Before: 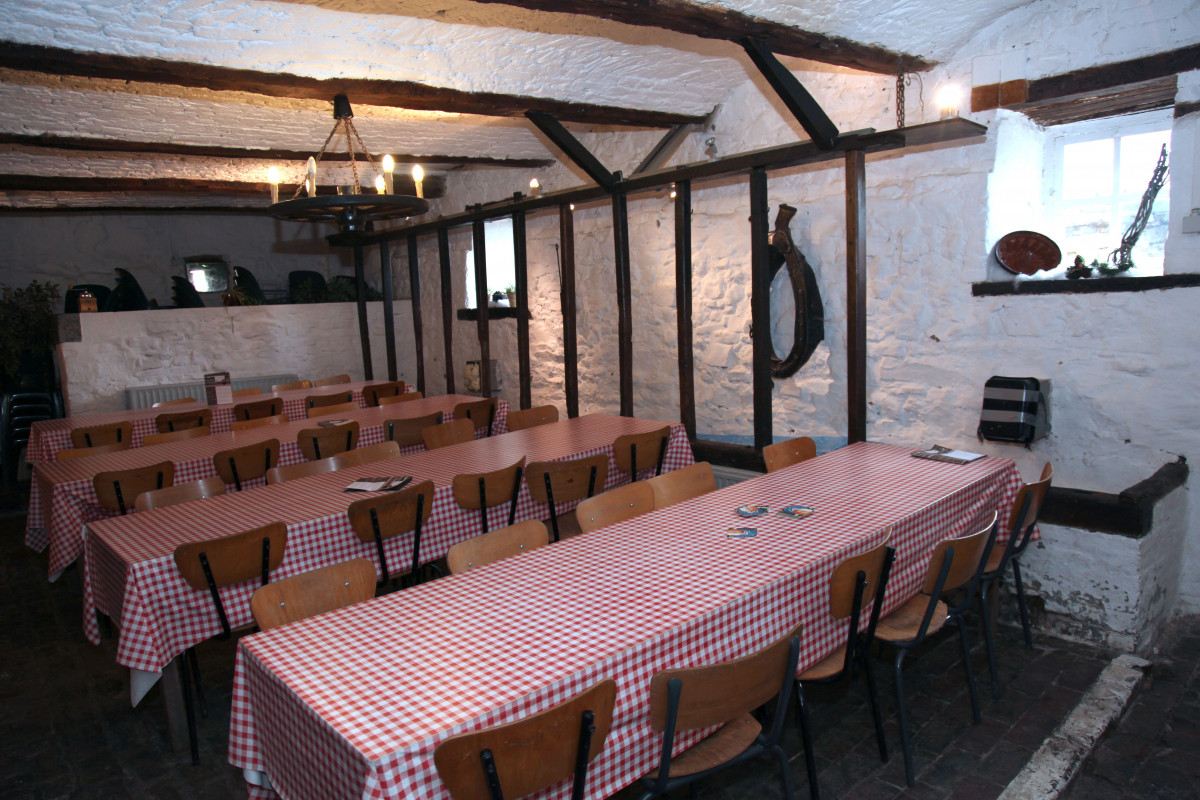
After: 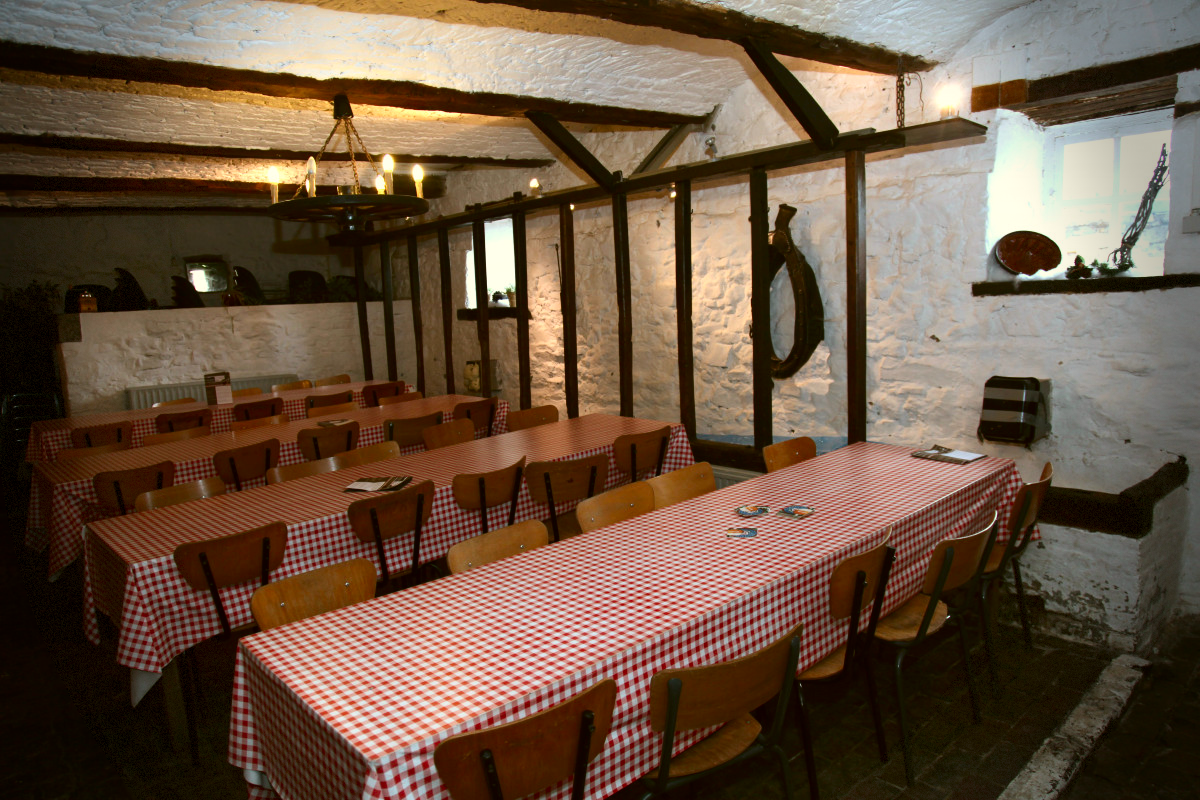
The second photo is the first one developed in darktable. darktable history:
contrast brightness saturation: contrast 0.132, brightness -0.045, saturation 0.159
vignetting: fall-off start 76.31%, fall-off radius 27.15%, saturation -0.023, width/height ratio 0.973, dithering 8-bit output, unbound false
color correction: highlights a* -1.34, highlights b* 10.16, shadows a* 0.466, shadows b* 18.56
